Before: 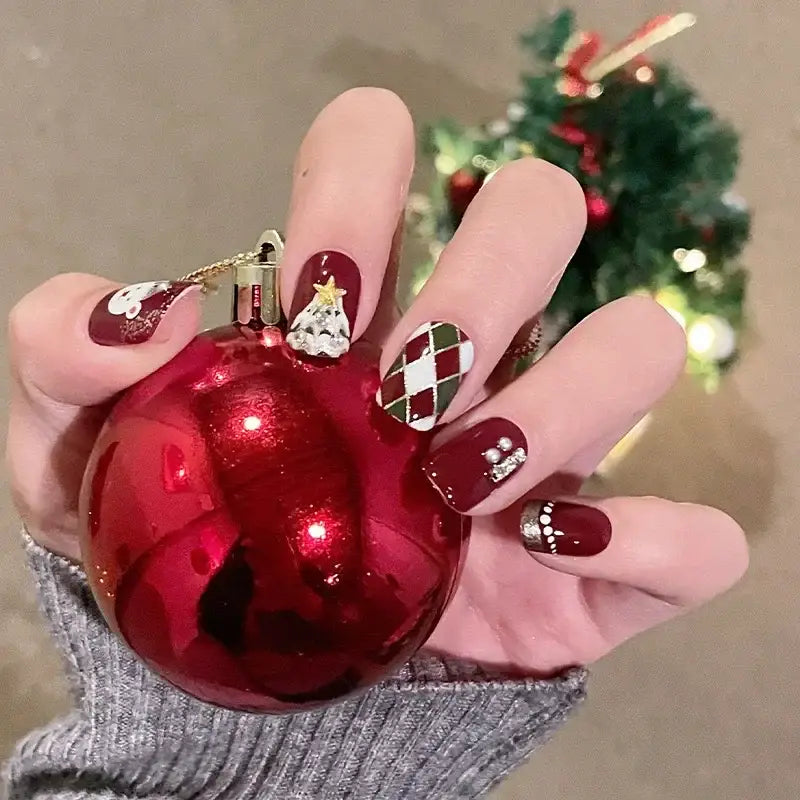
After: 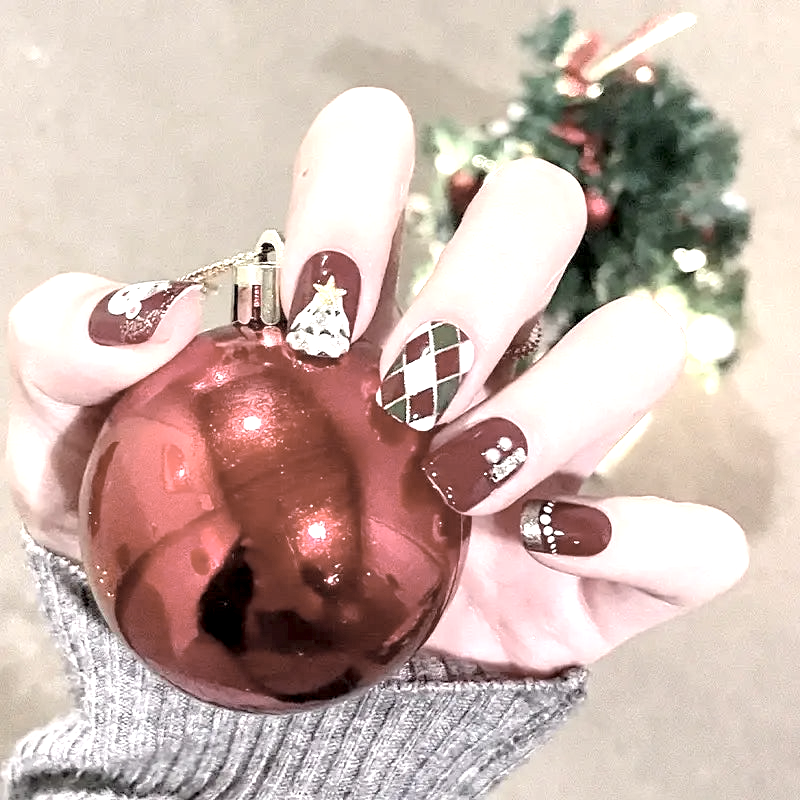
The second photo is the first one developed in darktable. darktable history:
exposure: black level correction 0.001, exposure 1.116 EV, compensate highlight preservation false
local contrast: highlights 25%, shadows 75%, midtone range 0.75
contrast brightness saturation: brightness 0.18, saturation -0.5
